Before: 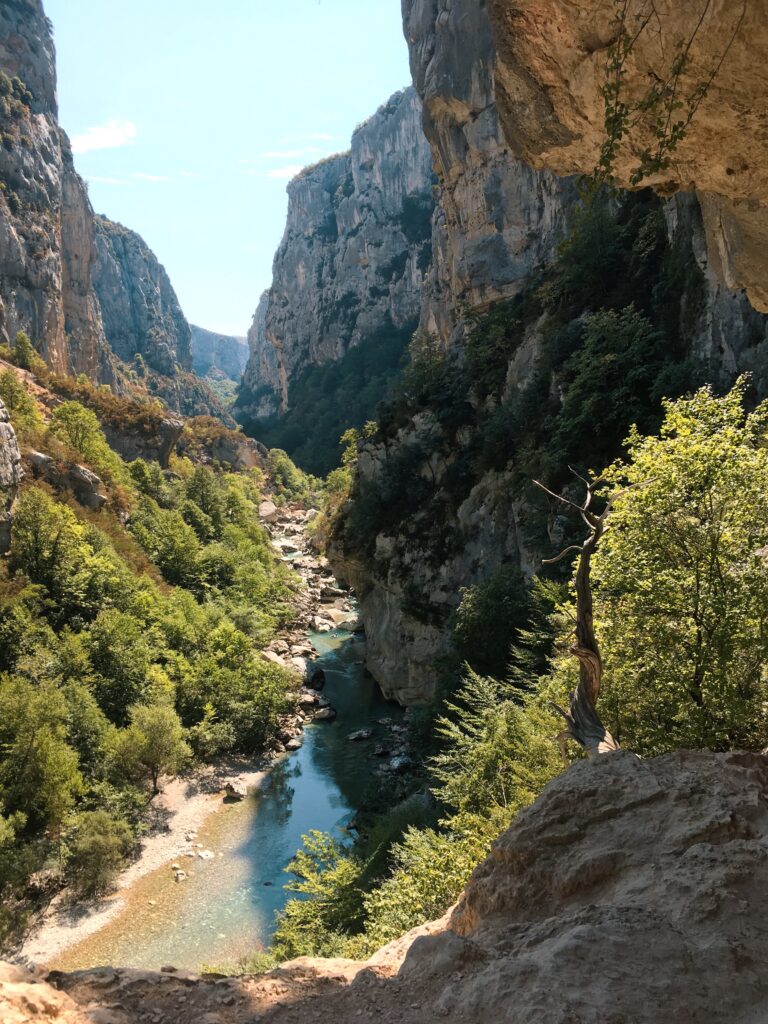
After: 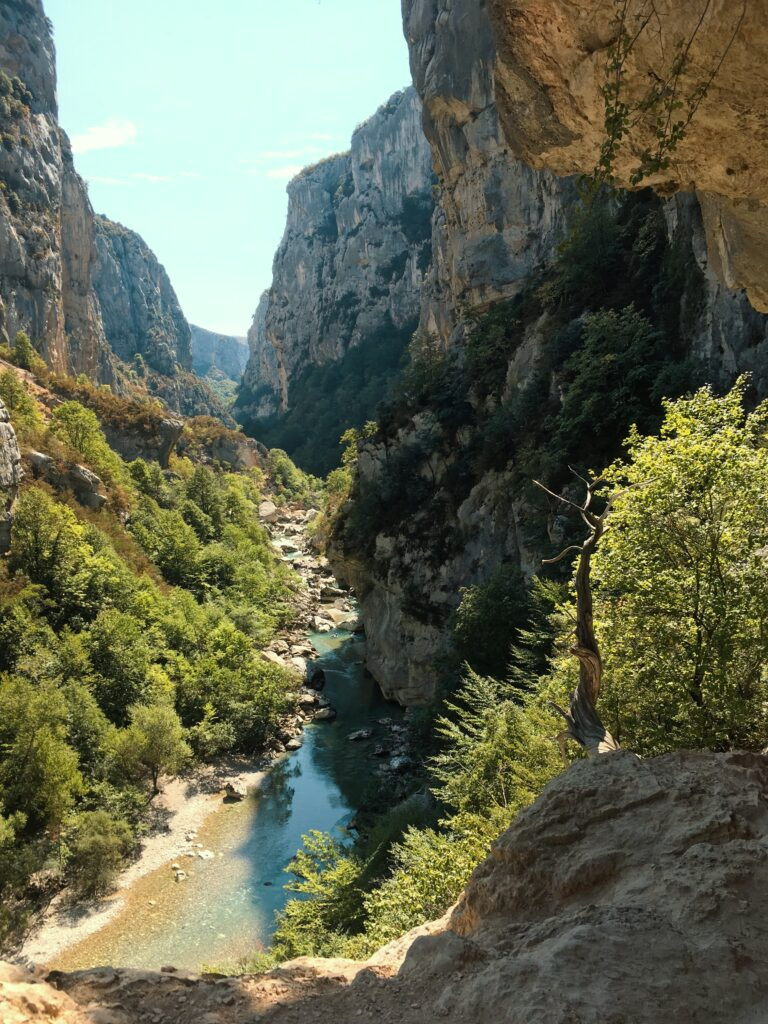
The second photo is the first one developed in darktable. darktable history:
tone equalizer: edges refinement/feathering 500, mask exposure compensation -1.57 EV, preserve details no
color correction: highlights a* -4.69, highlights b* 5.04, saturation 0.97
